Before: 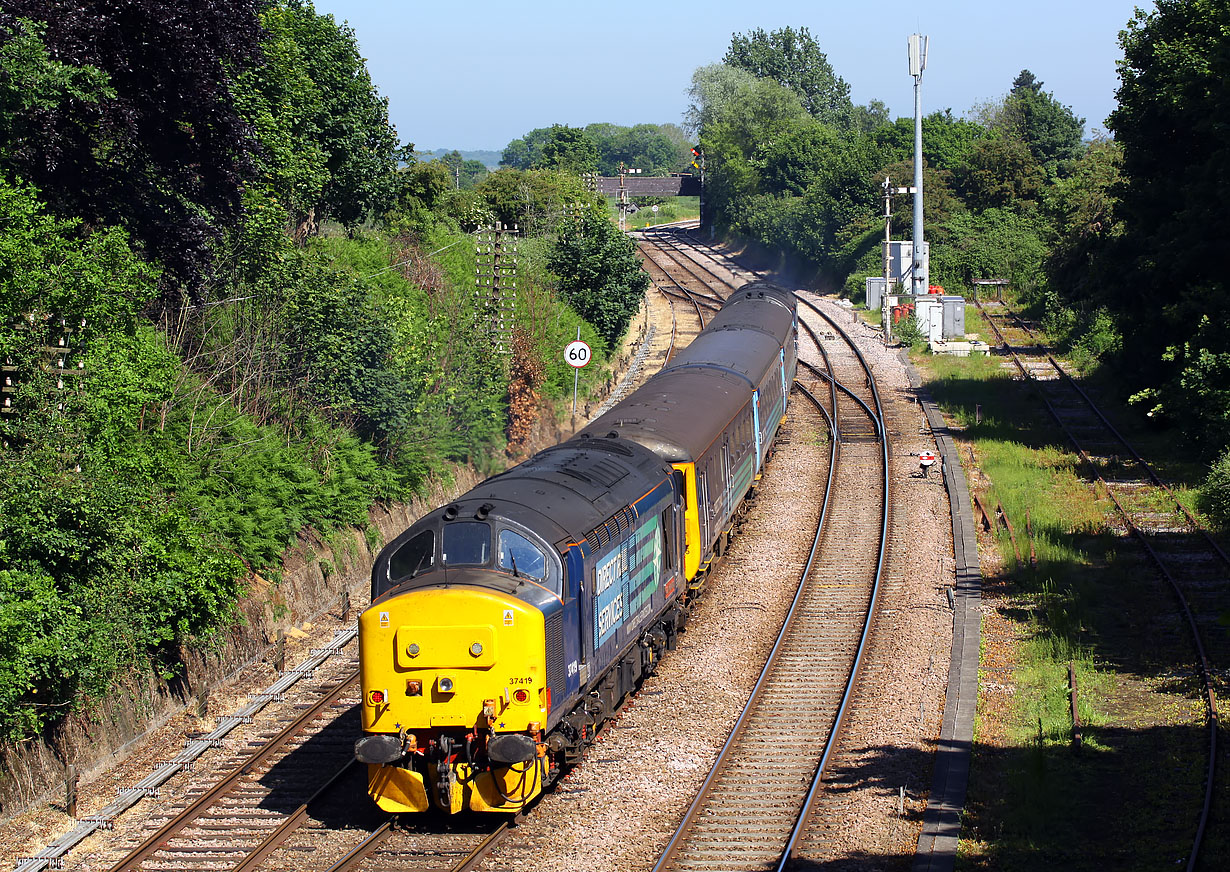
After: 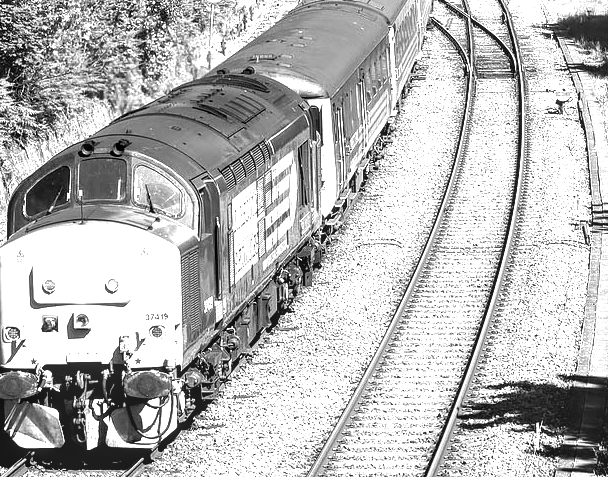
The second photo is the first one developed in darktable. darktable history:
crop: left 29.672%, top 41.786%, right 20.851%, bottom 3.487%
exposure: black level correction 0.001, exposure 1.719 EV, compensate exposure bias true, compensate highlight preservation false
levels: levels [0.116, 0.574, 1]
monochrome: on, module defaults
color balance rgb: linear chroma grading › global chroma 1.5%, linear chroma grading › mid-tones -1%, perceptual saturation grading › global saturation -3%, perceptual saturation grading › shadows -2%
local contrast: detail 130%
